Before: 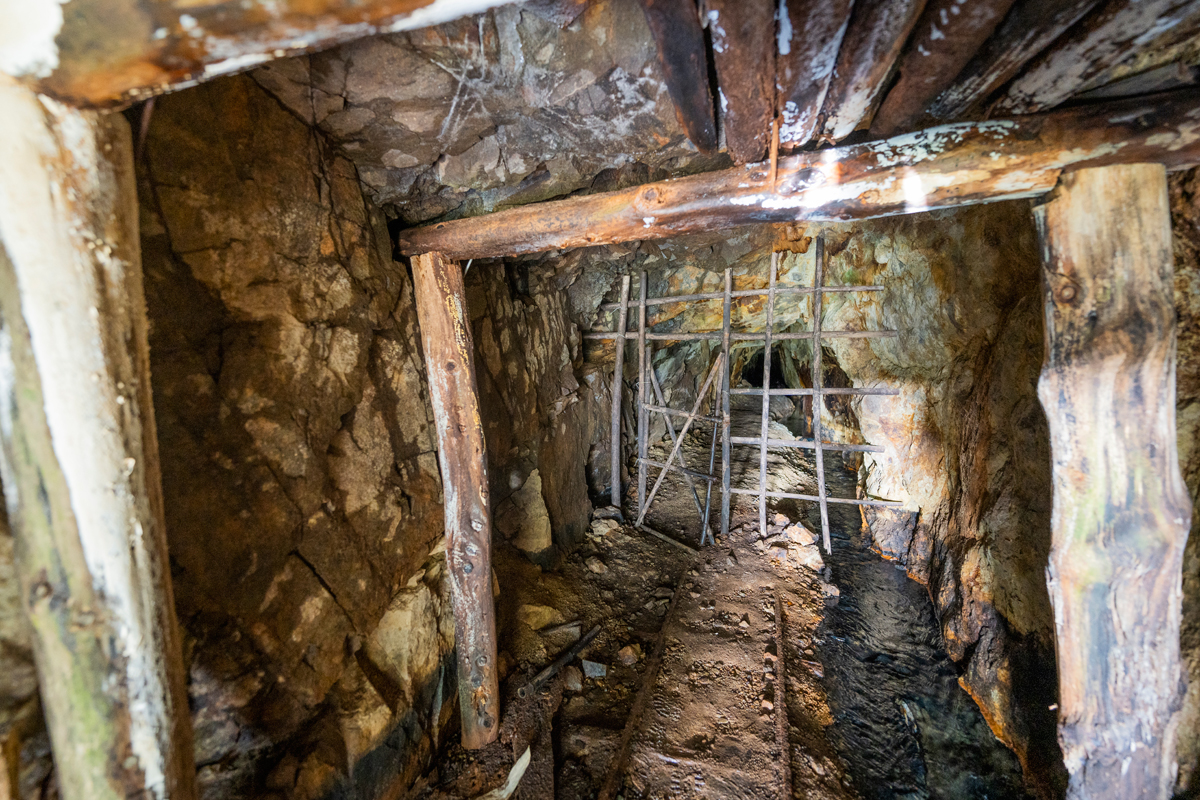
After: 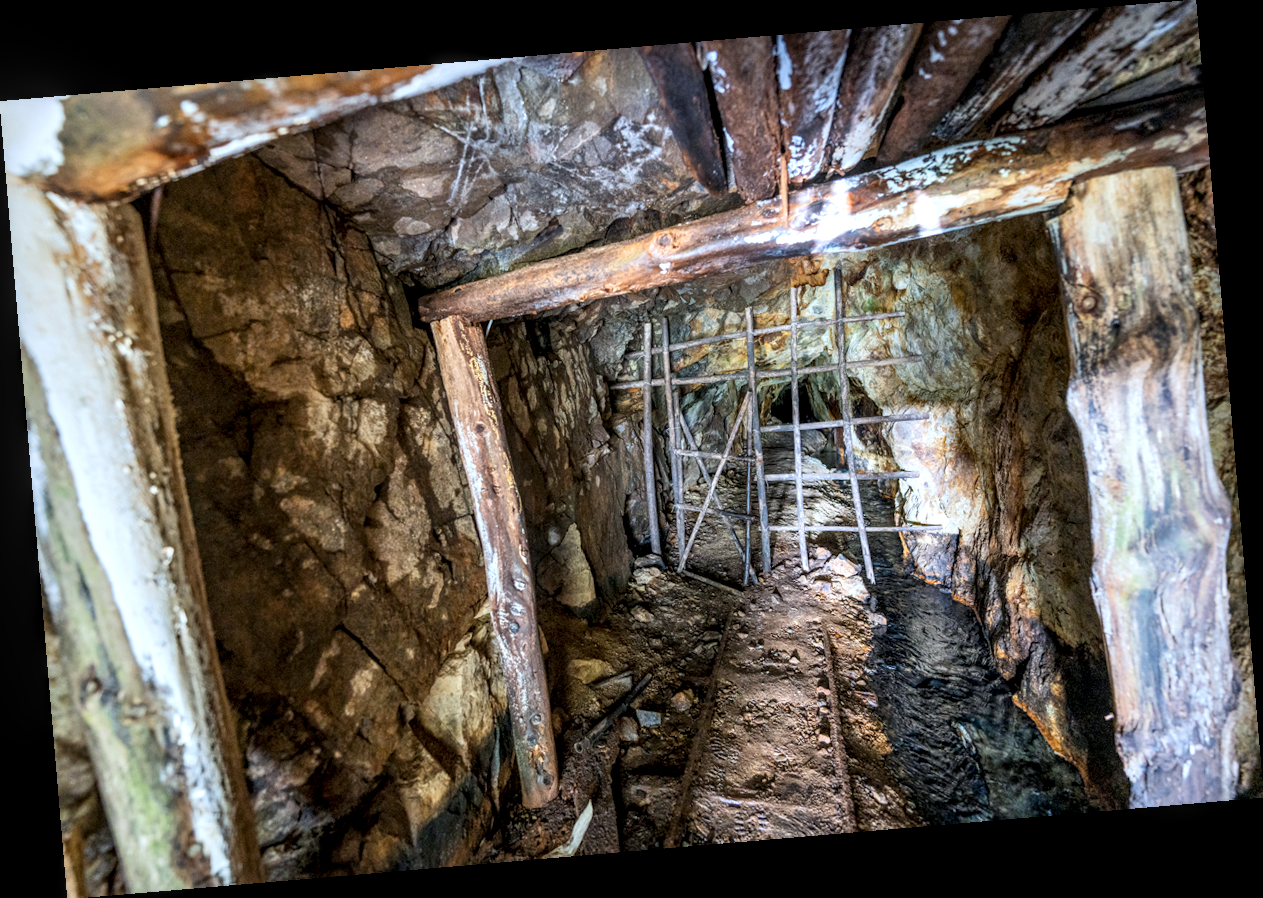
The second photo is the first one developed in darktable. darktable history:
color calibration: x 0.37, y 0.382, temperature 4313.32 K
exposure: compensate highlight preservation false
local contrast: detail 150%
rotate and perspective: rotation -4.86°, automatic cropping off
